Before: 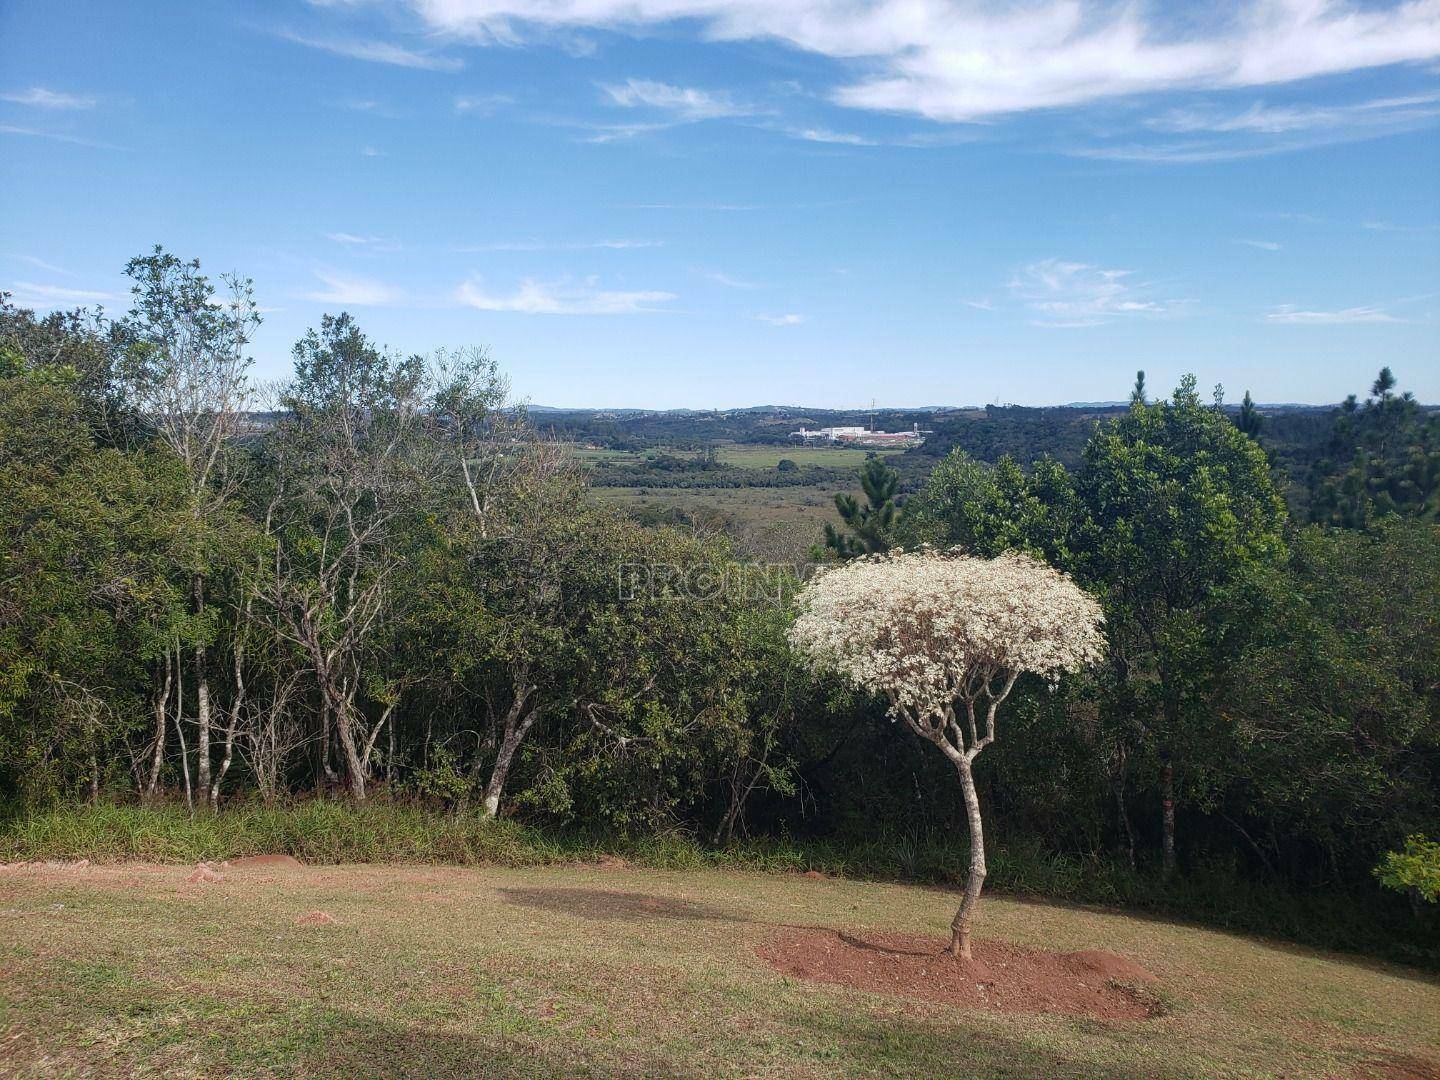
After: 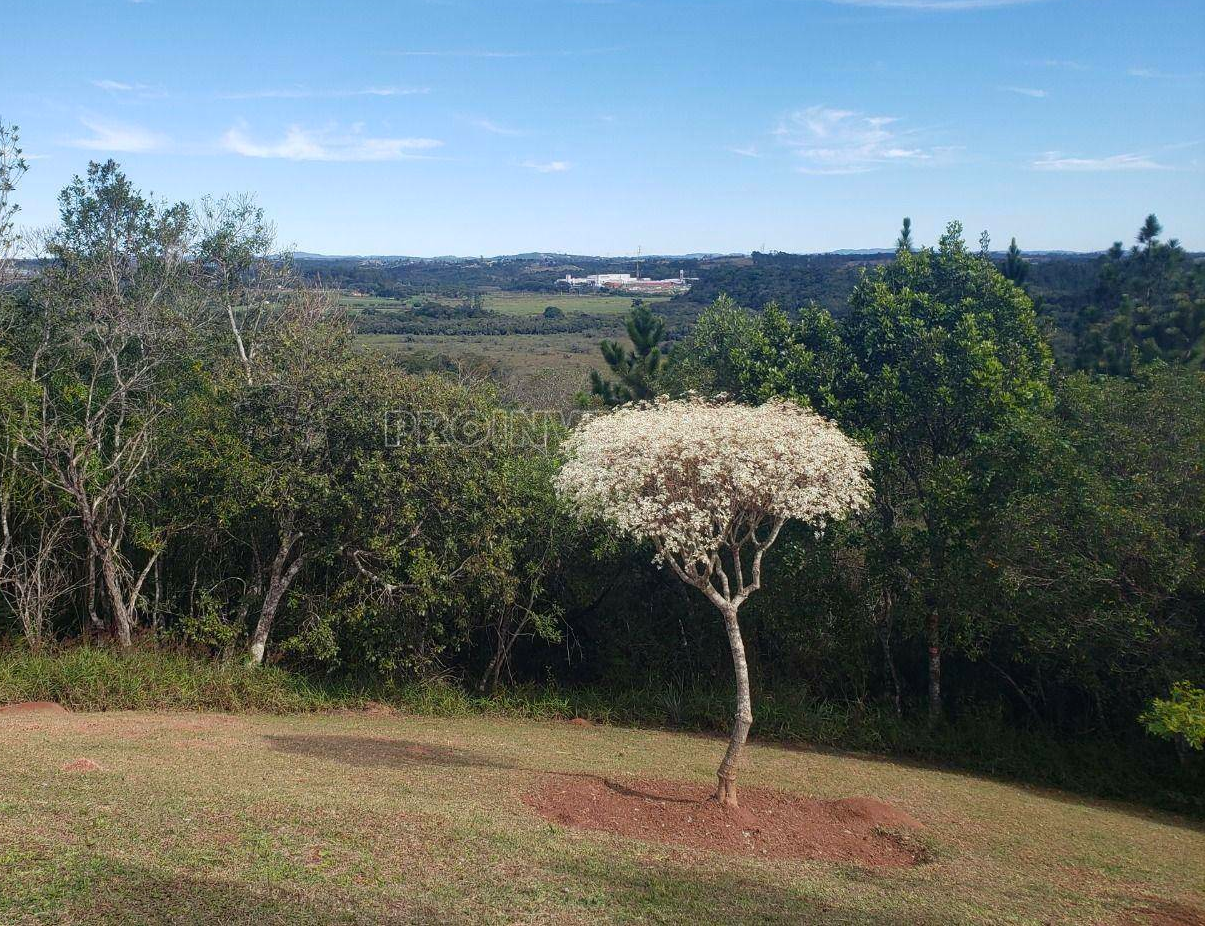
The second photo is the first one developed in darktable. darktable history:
crop: left 16.315%, top 14.246%
tone equalizer: on, module defaults
contrast brightness saturation: contrast 0.04, saturation 0.07
